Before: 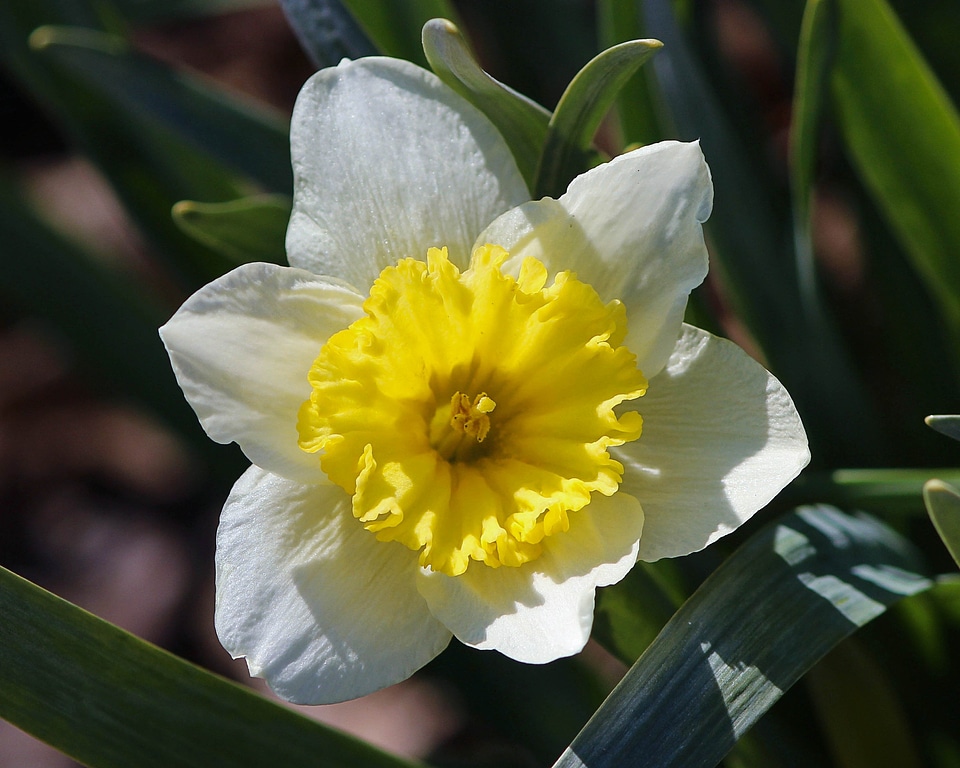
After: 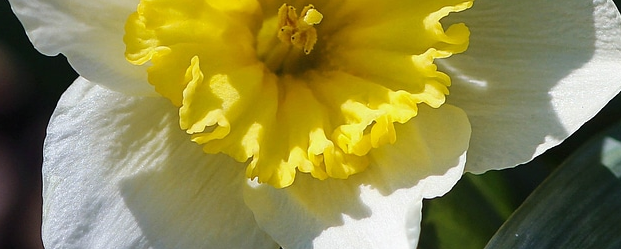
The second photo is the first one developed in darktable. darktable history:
crop: left 18.063%, top 50.65%, right 17.189%, bottom 16.869%
